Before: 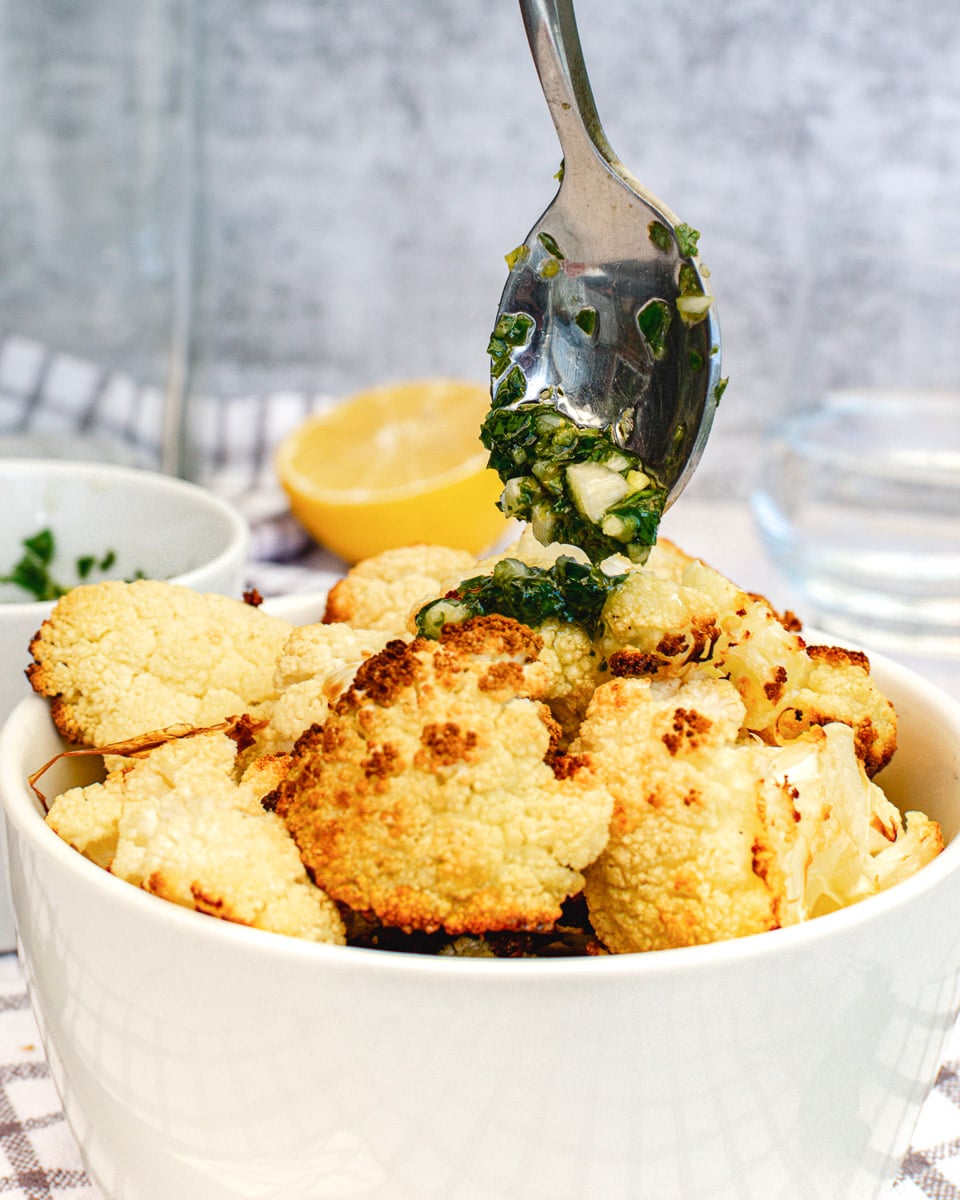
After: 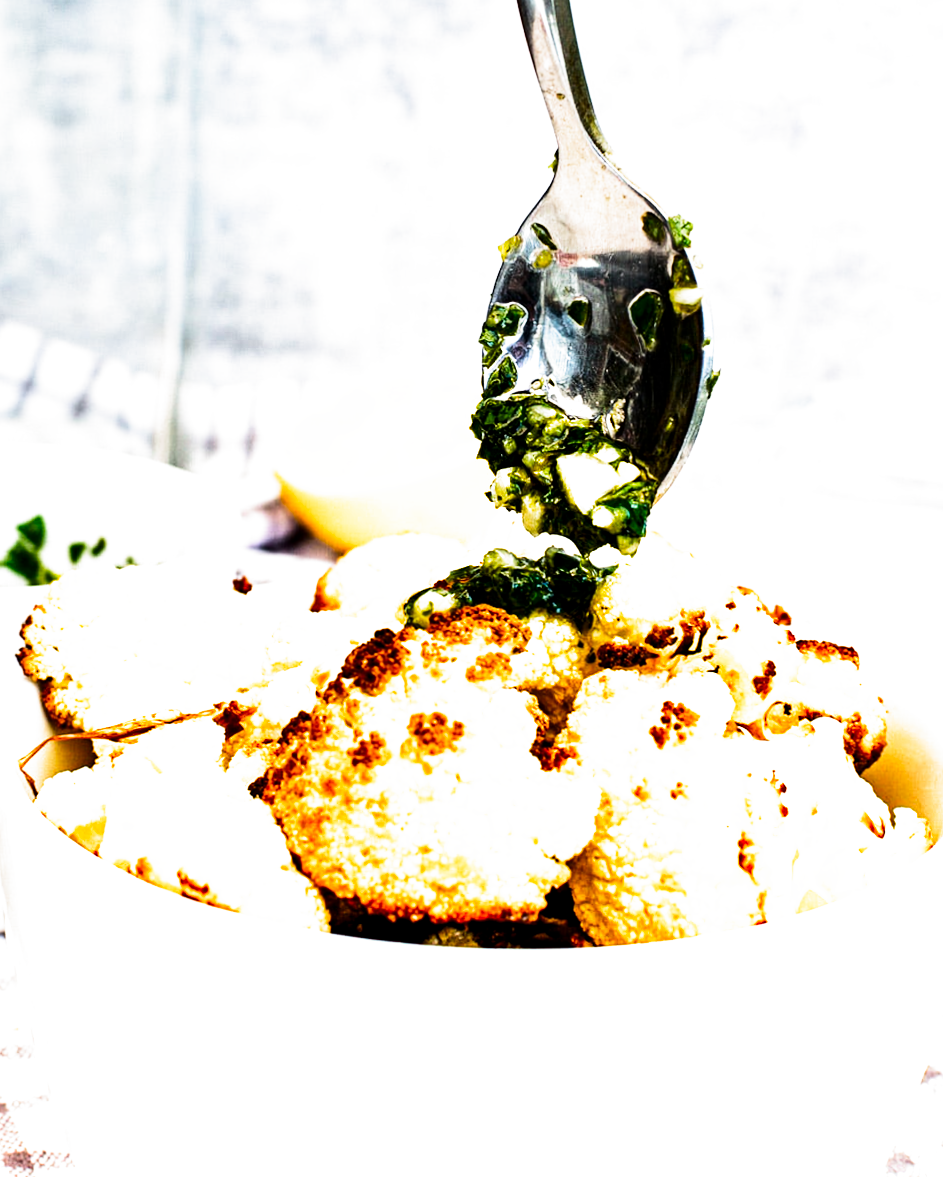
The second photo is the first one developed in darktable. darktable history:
filmic rgb: middle gray luminance 8.8%, black relative exposure -6.3 EV, white relative exposure 2.7 EV, threshold 6 EV, target black luminance 0%, hardness 4.74, latitude 73.47%, contrast 1.332, shadows ↔ highlights balance 10.13%, add noise in highlights 0, preserve chrominance no, color science v3 (2019), use custom middle-gray values true, iterations of high-quality reconstruction 0, contrast in highlights soft, enable highlight reconstruction true
contrast brightness saturation: contrast 0.18, saturation 0.3
levels: levels [0, 0.618, 1]
crop and rotate: angle -0.5°
rotate and perspective: rotation 0.192°, lens shift (horizontal) -0.015, crop left 0.005, crop right 0.996, crop top 0.006, crop bottom 0.99
